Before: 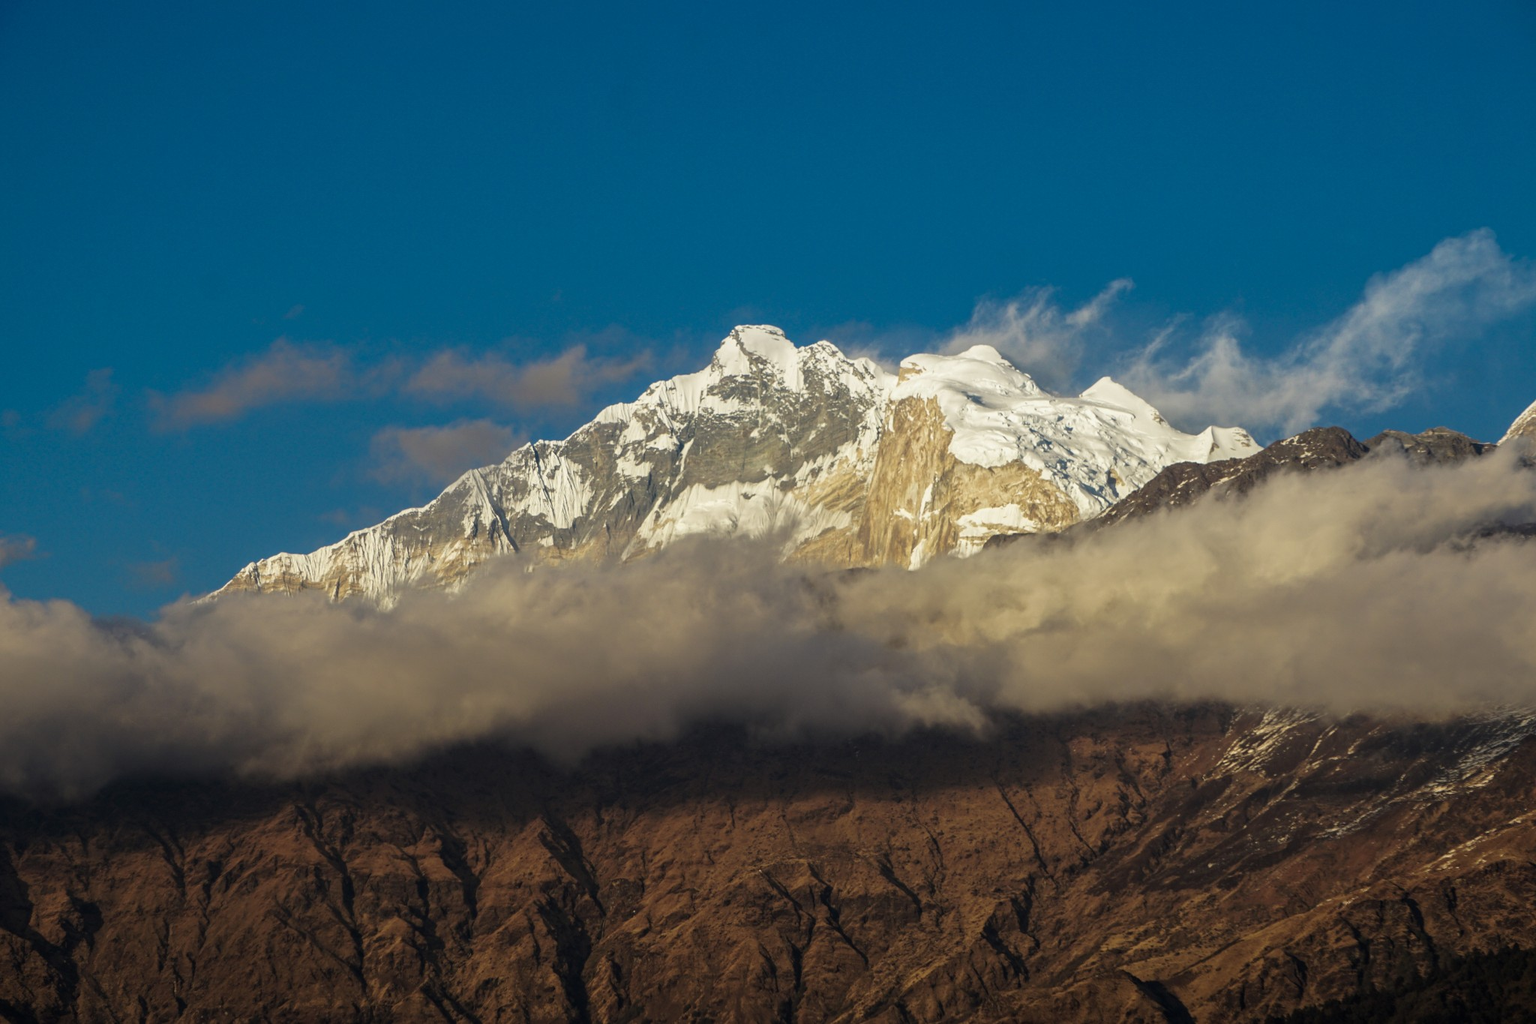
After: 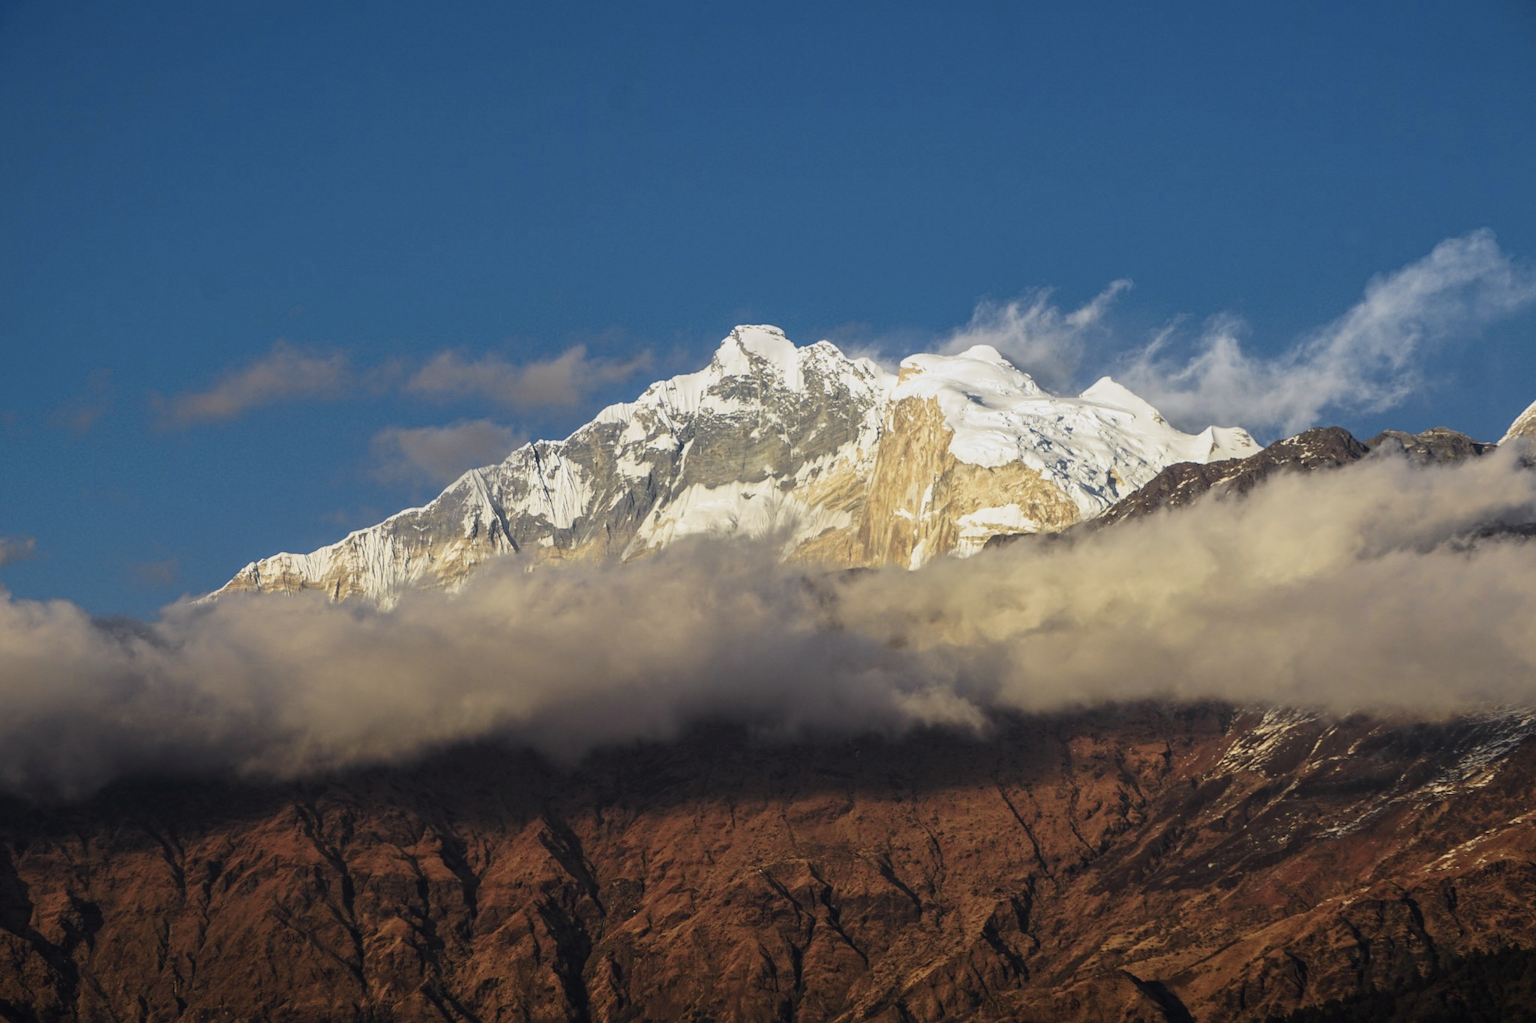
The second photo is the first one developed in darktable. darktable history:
color calibration: illuminant as shot in camera, x 0.358, y 0.373, temperature 4628.91 K
tone curve: curves: ch0 [(0, 0.013) (0.036, 0.045) (0.274, 0.286) (0.566, 0.623) (0.794, 0.827) (1, 0.953)]; ch1 [(0, 0) (0.389, 0.403) (0.462, 0.48) (0.499, 0.5) (0.524, 0.527) (0.57, 0.599) (0.626, 0.65) (0.761, 0.781) (1, 1)]; ch2 [(0, 0) (0.464, 0.478) (0.5, 0.501) (0.533, 0.542) (0.599, 0.613) (0.704, 0.731) (1, 1)], color space Lab, independent channels, preserve colors none
